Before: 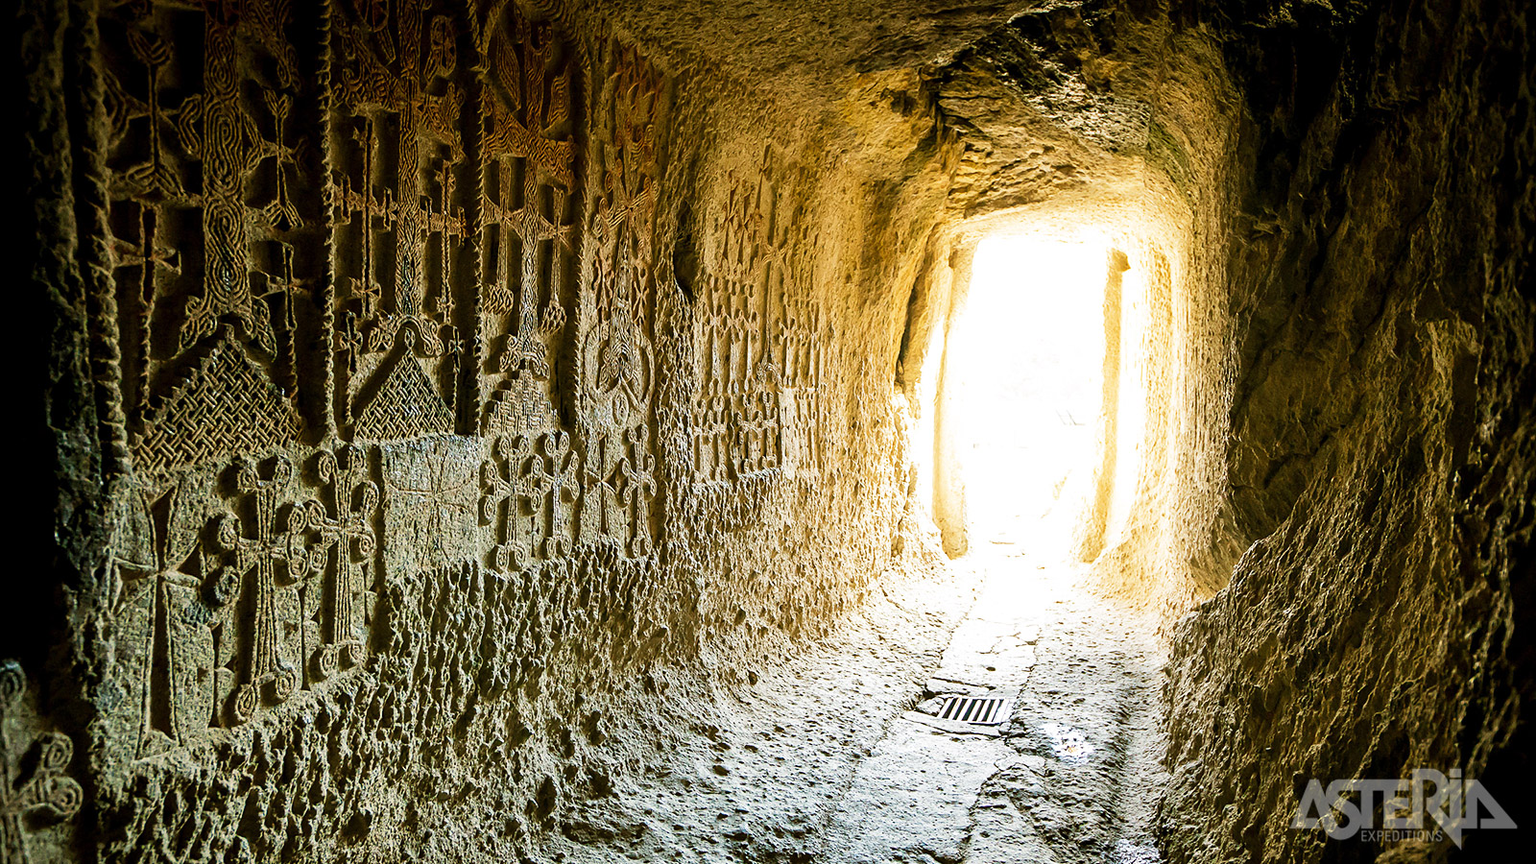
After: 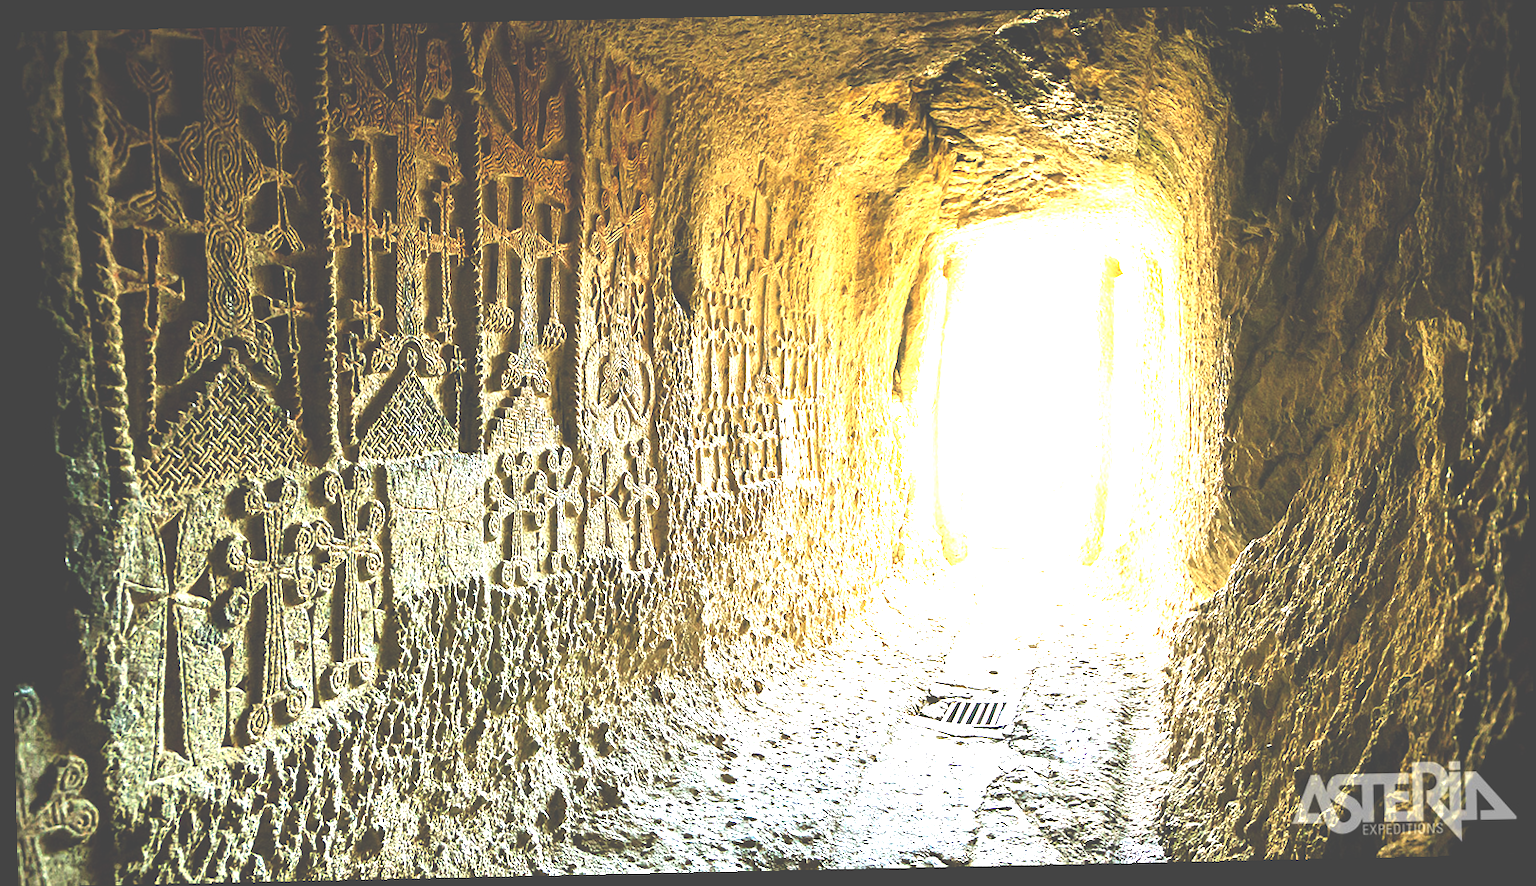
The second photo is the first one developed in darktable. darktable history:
exposure: black level correction -0.023, exposure 1.397 EV, compensate highlight preservation false
rotate and perspective: rotation -1.24°, automatic cropping off
